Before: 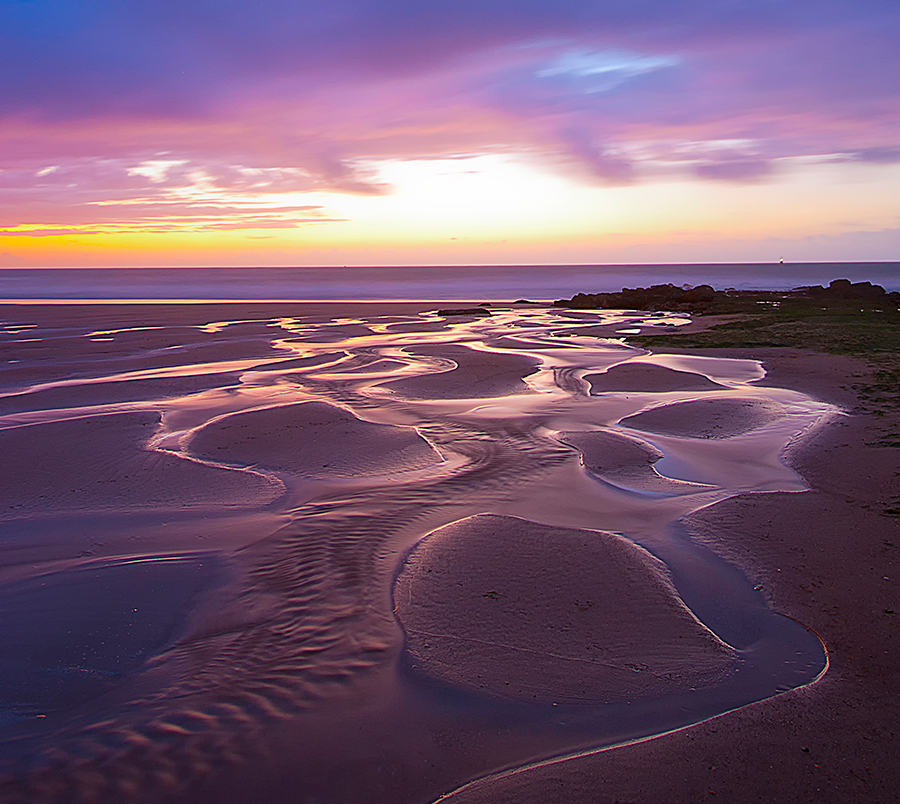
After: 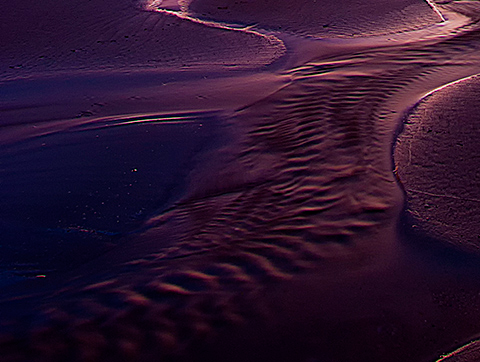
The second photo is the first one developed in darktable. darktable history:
exposure: exposure -0.293 EV, compensate highlight preservation false
crop and rotate: top 54.778%, right 46.61%, bottom 0.159%
haze removal: compatibility mode true, adaptive false
filmic rgb: black relative exposure -8.2 EV, white relative exposure 2.2 EV, threshold 3 EV, hardness 7.11, latitude 75%, contrast 1.325, highlights saturation mix -2%, shadows ↔ highlights balance 30%, preserve chrominance no, color science v5 (2021), contrast in shadows safe, contrast in highlights safe, enable highlight reconstruction true
